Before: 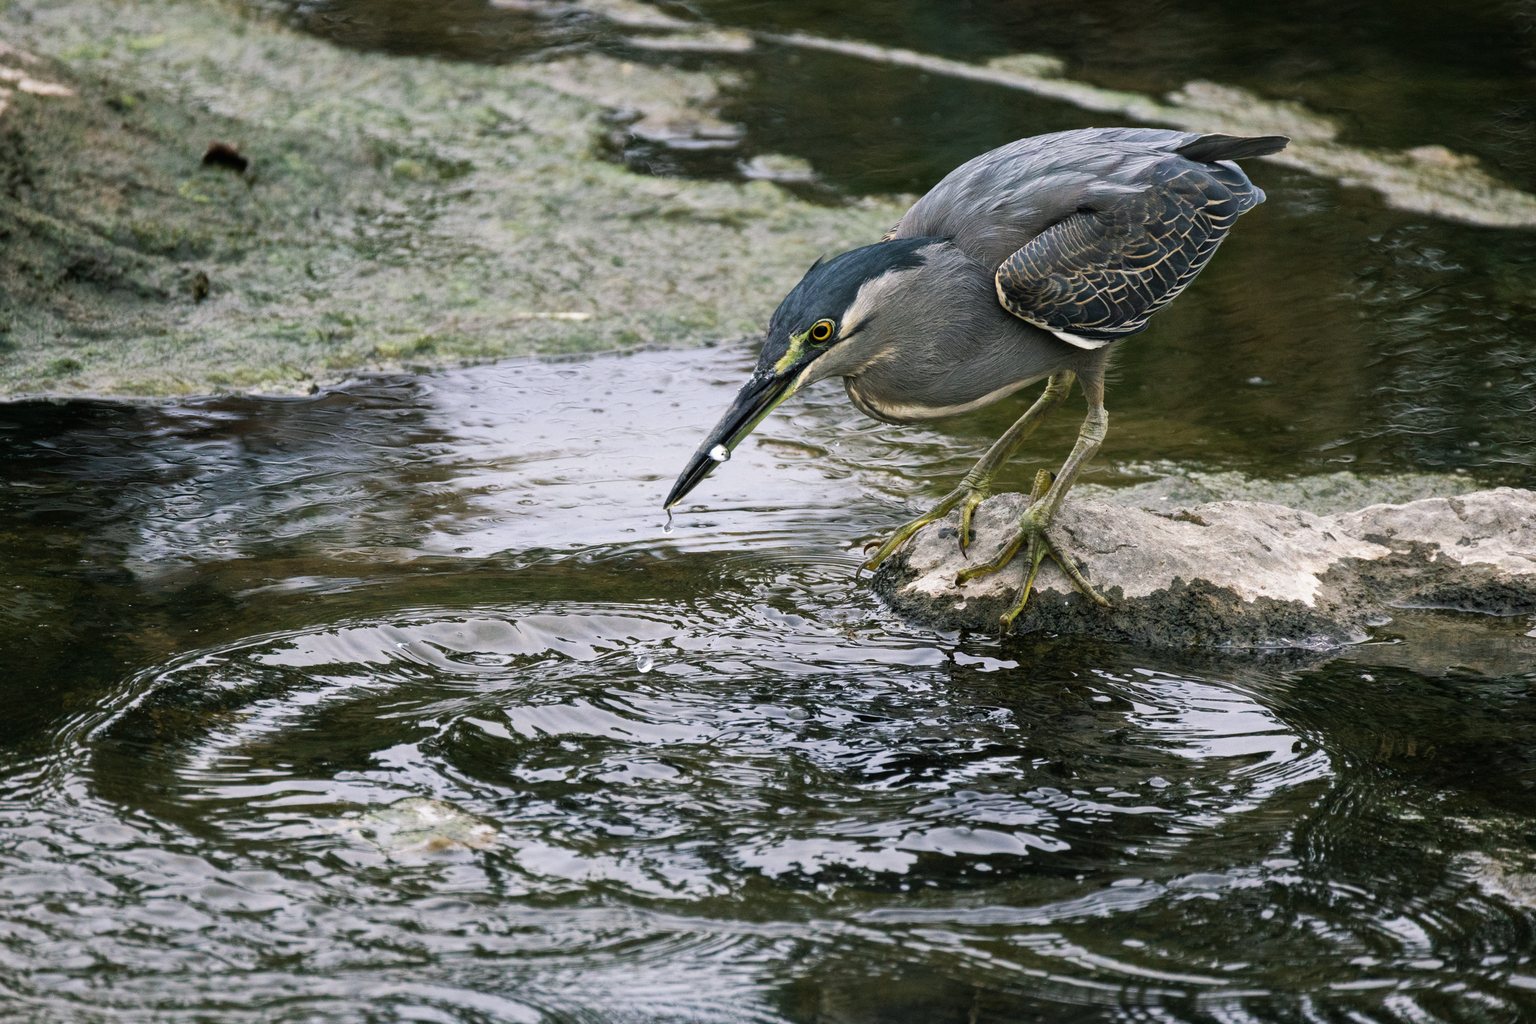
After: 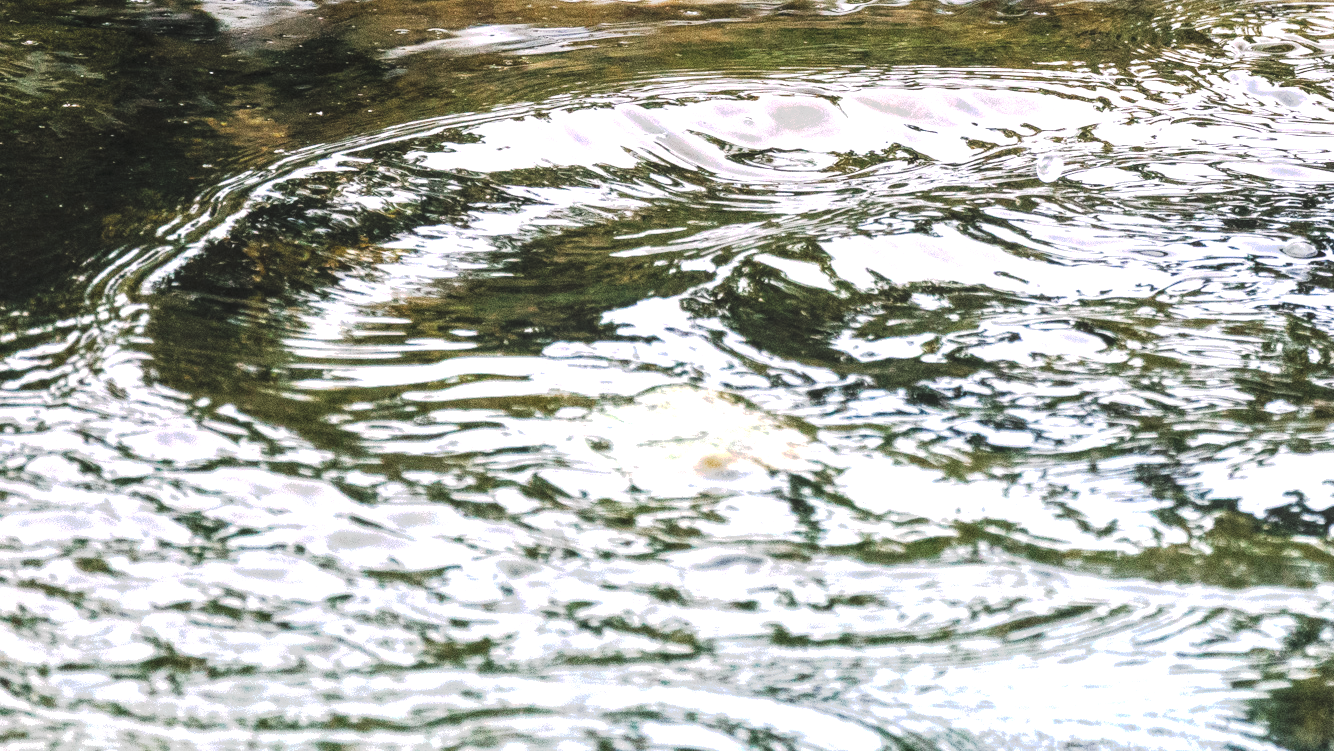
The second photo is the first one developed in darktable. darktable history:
graduated density: density 0.38 EV, hardness 21%, rotation -6.11°, saturation 32%
tone curve: curves: ch0 [(0, 0) (0.003, 0.108) (0.011, 0.113) (0.025, 0.113) (0.044, 0.121) (0.069, 0.132) (0.1, 0.145) (0.136, 0.158) (0.177, 0.182) (0.224, 0.215) (0.277, 0.27) (0.335, 0.341) (0.399, 0.424) (0.468, 0.528) (0.543, 0.622) (0.623, 0.721) (0.709, 0.79) (0.801, 0.846) (0.898, 0.871) (1, 1)], preserve colors none
white balance: red 1.004, blue 1.024
exposure: exposure 1.5 EV, compensate highlight preservation false
contrast brightness saturation: saturation -0.05
local contrast: on, module defaults
levels: levels [0.073, 0.497, 0.972]
crop and rotate: top 54.778%, right 46.61%, bottom 0.159%
